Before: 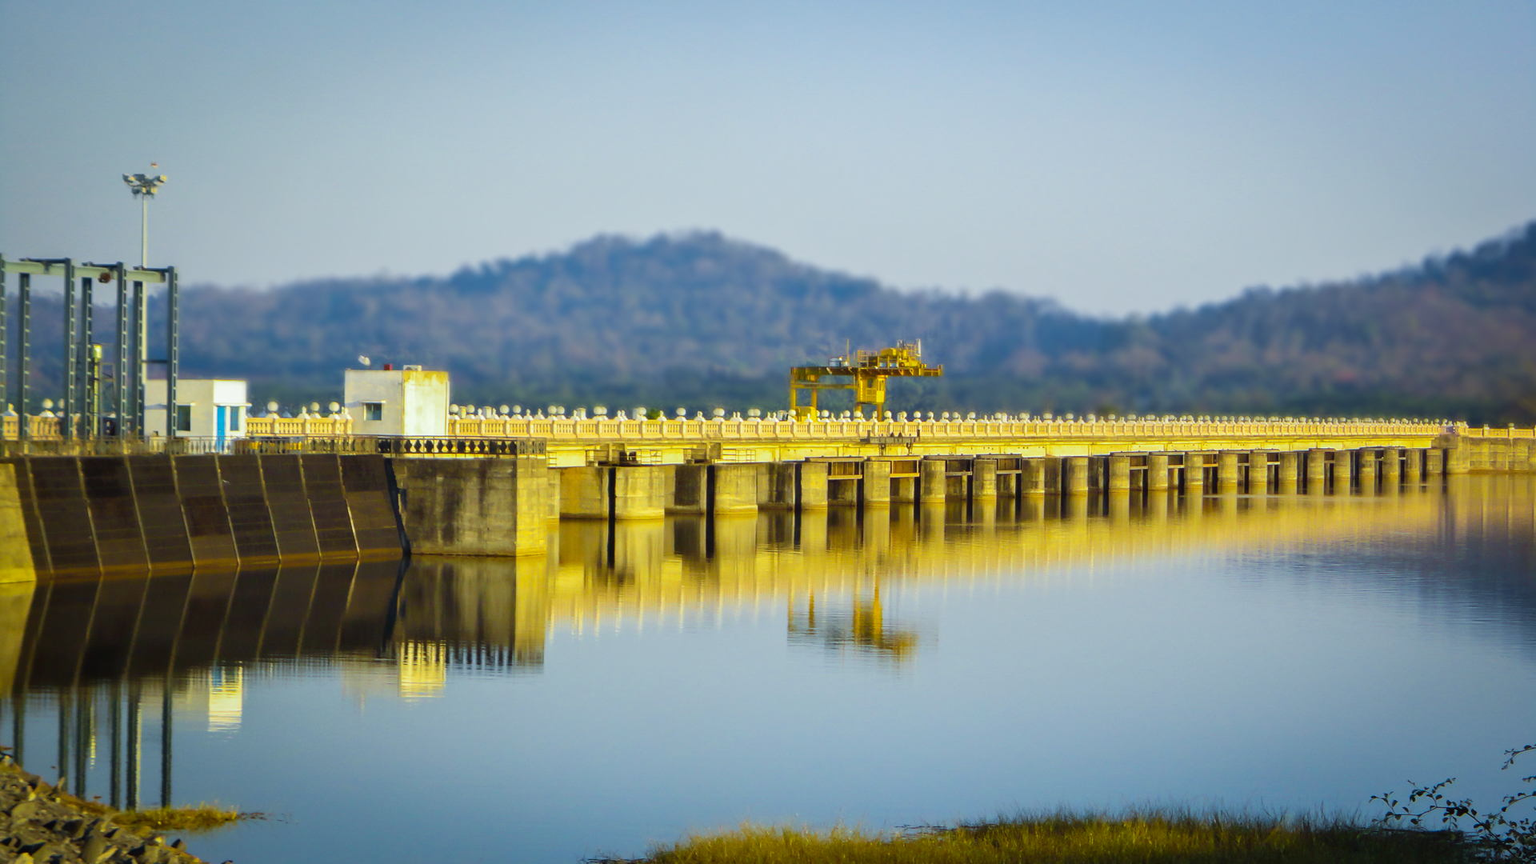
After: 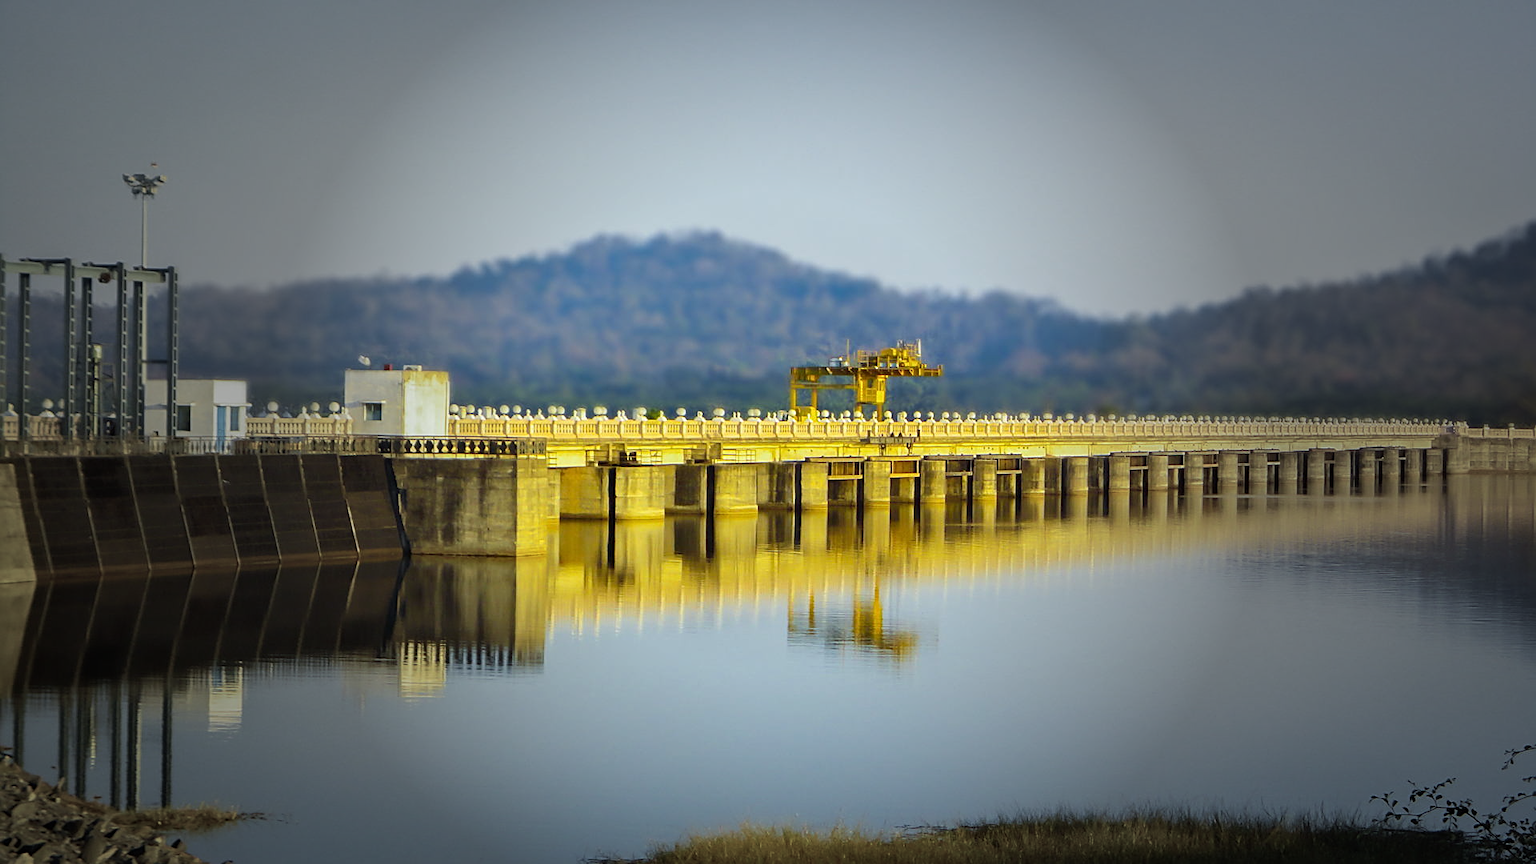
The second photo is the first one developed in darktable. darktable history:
sharpen: on, module defaults
vignetting: fall-off start 31.28%, fall-off radius 34.64%, brightness -0.575
